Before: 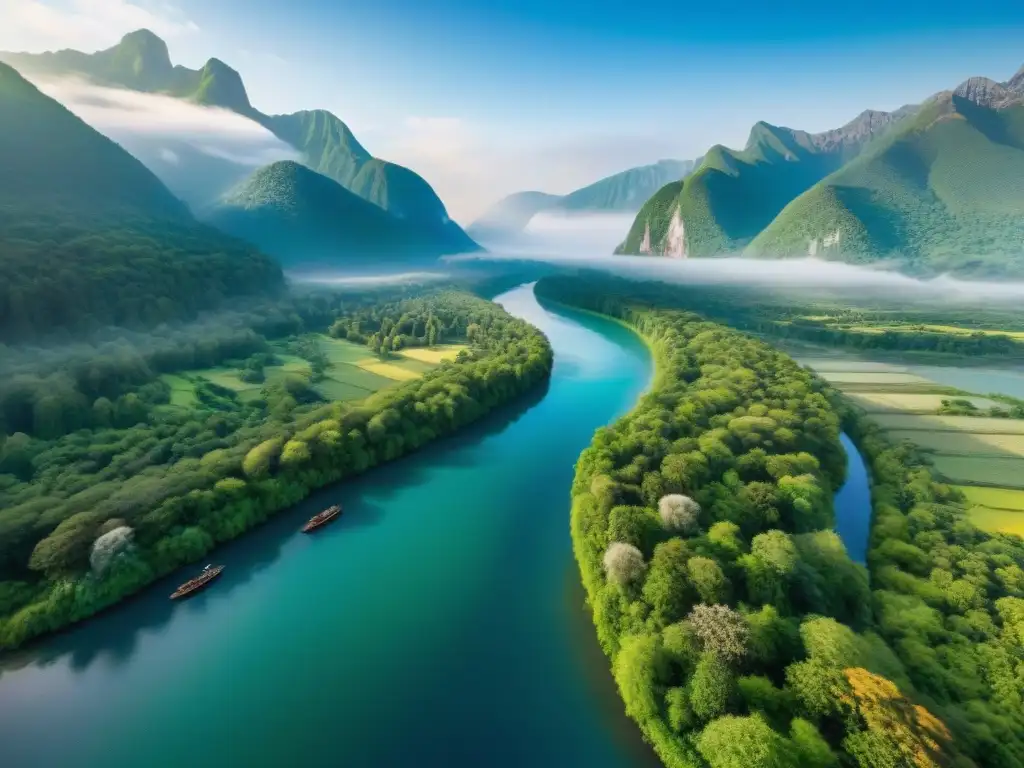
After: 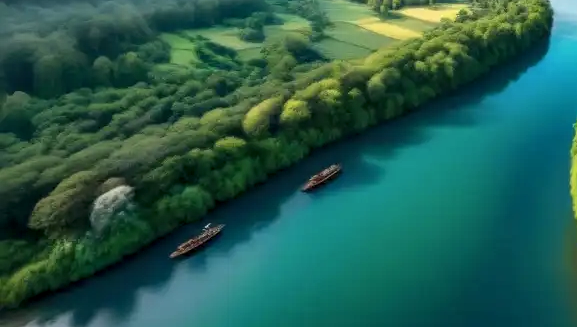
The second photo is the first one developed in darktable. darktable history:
rotate and perspective: crop left 0, crop top 0
crop: top 44.483%, right 43.593%, bottom 12.892%
fill light: on, module defaults
local contrast: on, module defaults
contrast equalizer: octaves 7, y [[0.6 ×6], [0.55 ×6], [0 ×6], [0 ×6], [0 ×6]], mix 0.15
